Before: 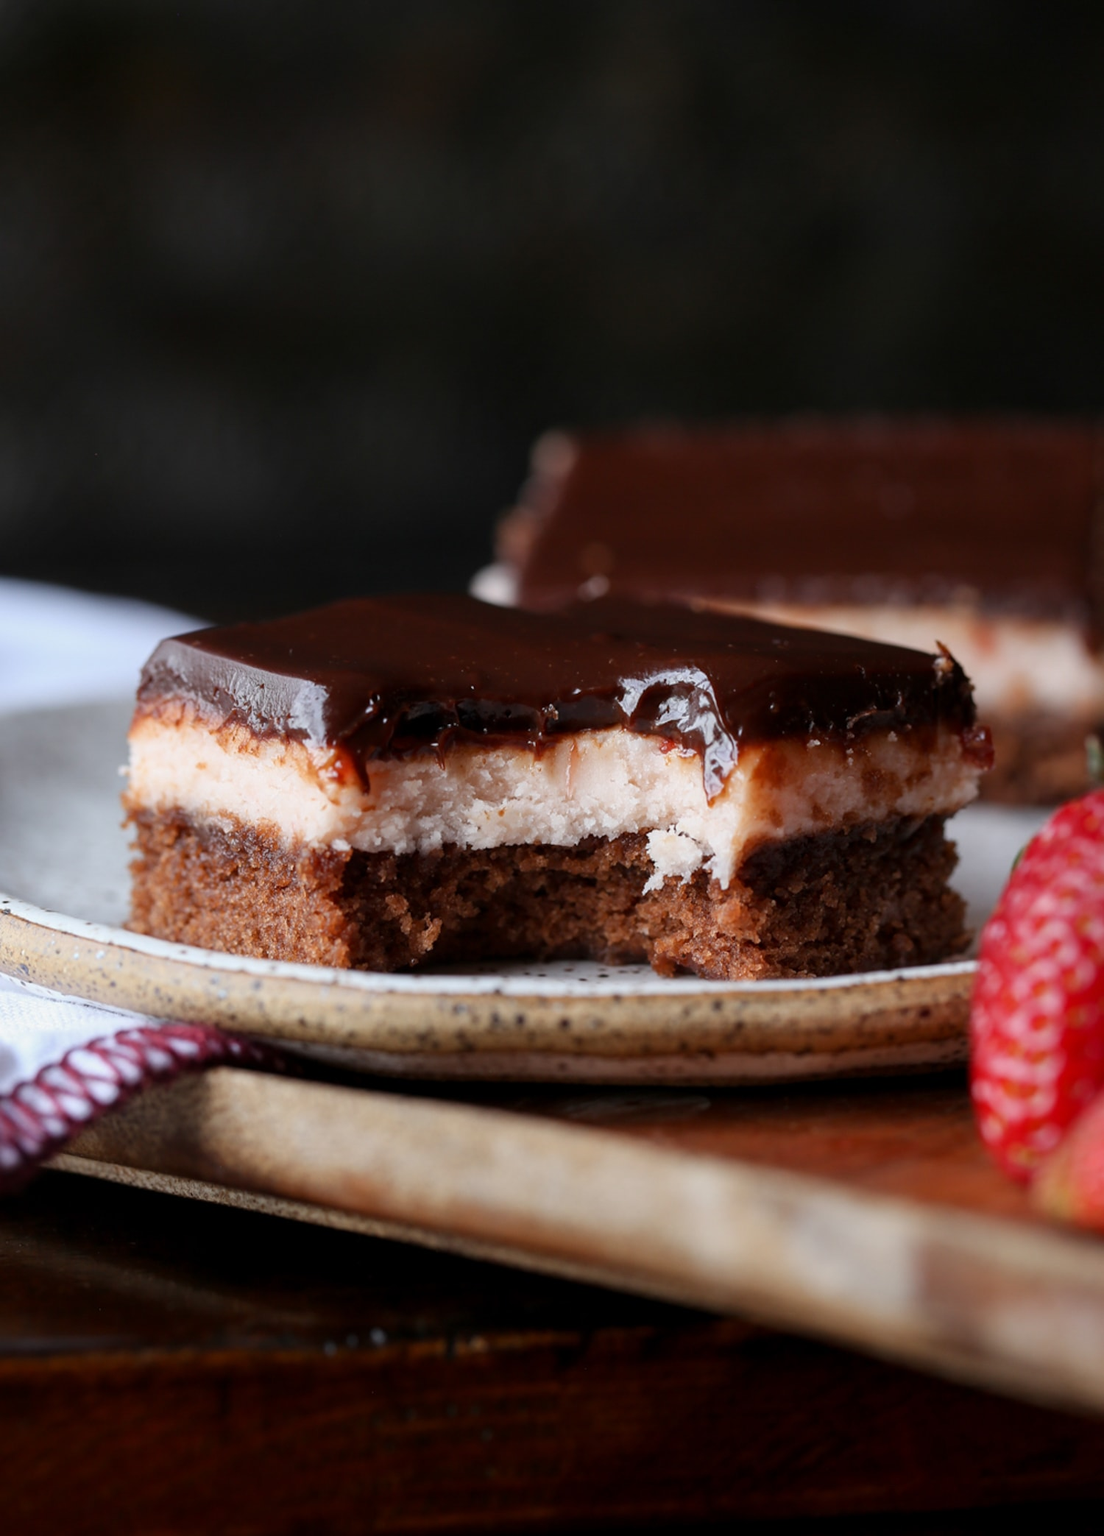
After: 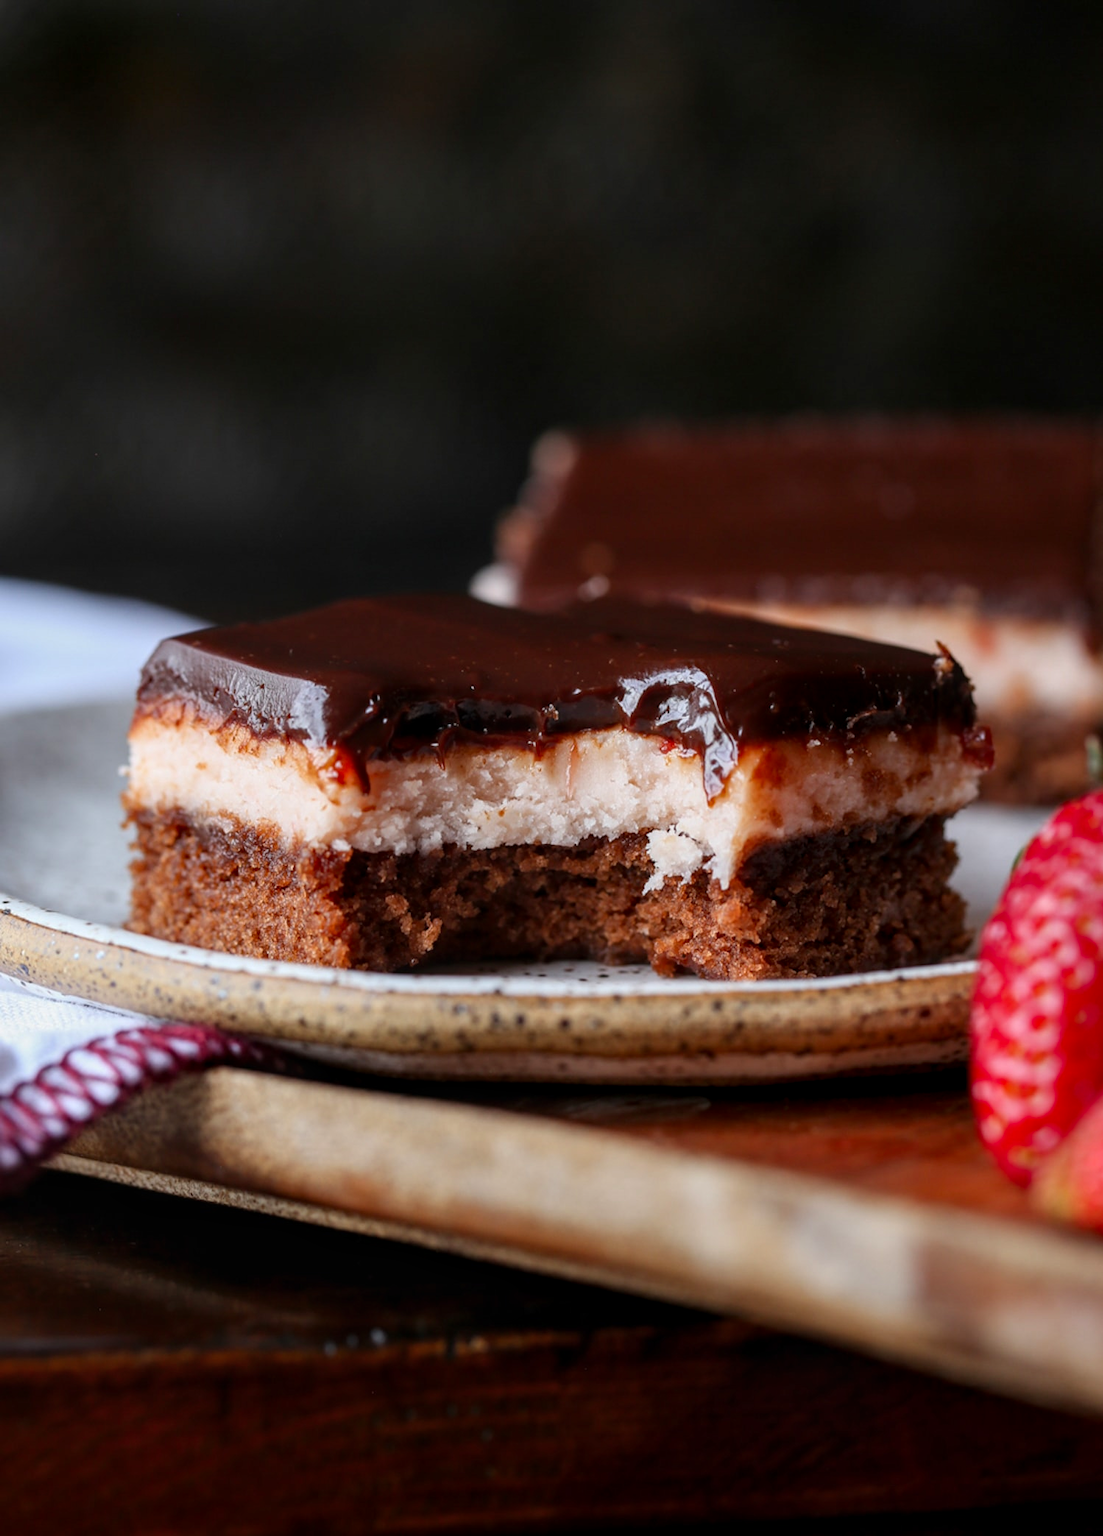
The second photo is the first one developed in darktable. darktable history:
local contrast: on, module defaults
contrast brightness saturation: saturation 0.18
